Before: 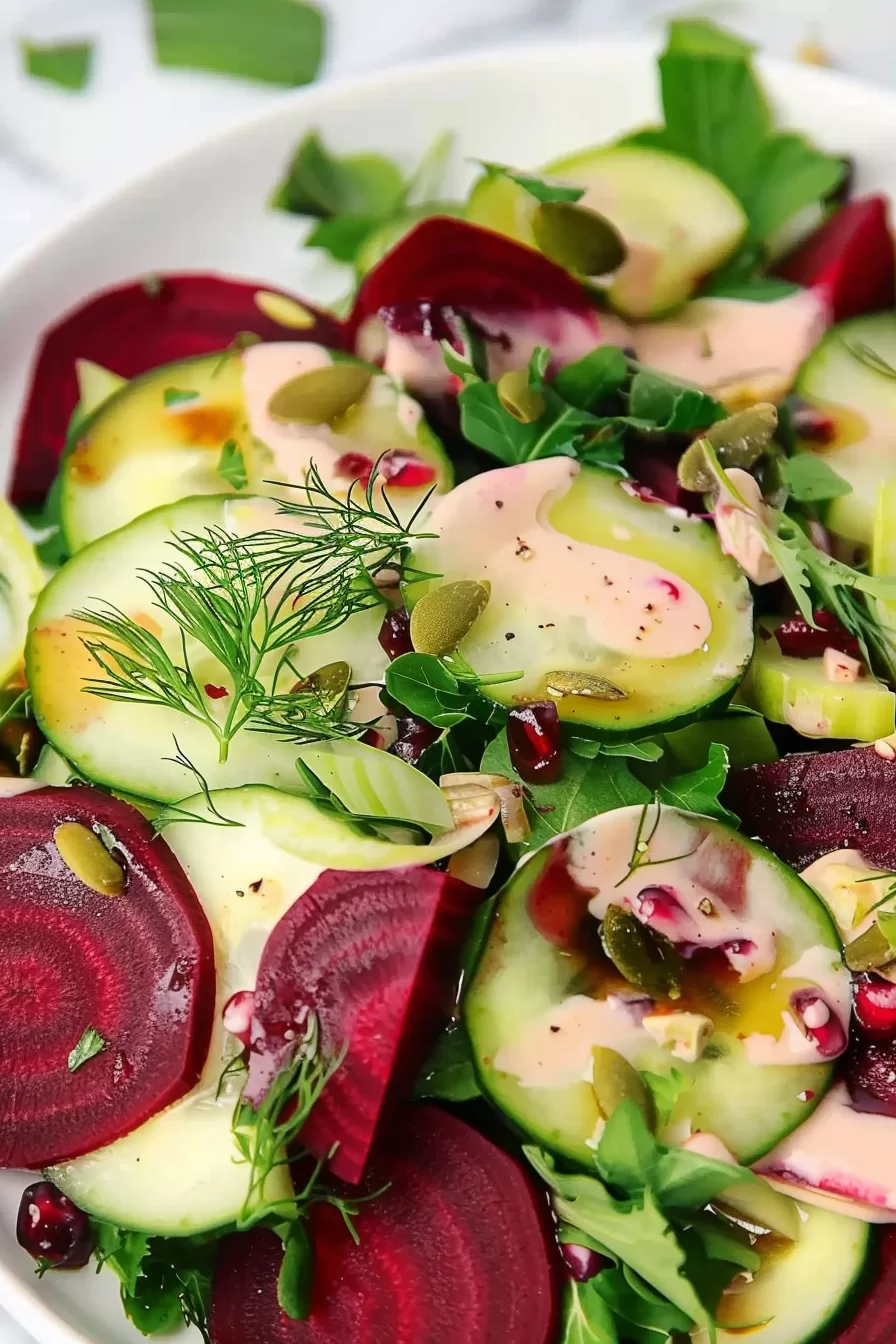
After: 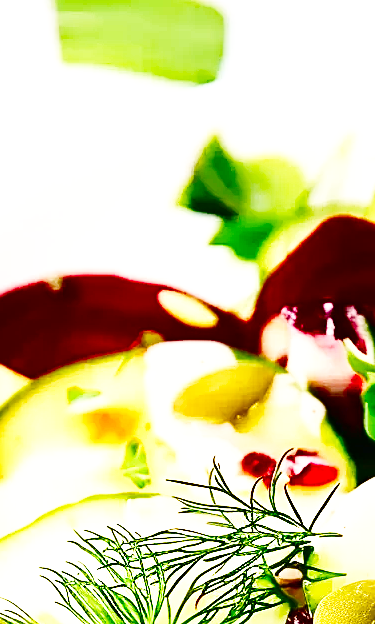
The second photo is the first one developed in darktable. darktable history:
crop and rotate: left 10.913%, top 0.106%, right 47.174%, bottom 53.401%
base curve: curves: ch0 [(0, 0.003) (0.001, 0.002) (0.006, 0.004) (0.02, 0.022) (0.048, 0.086) (0.094, 0.234) (0.162, 0.431) (0.258, 0.629) (0.385, 0.8) (0.548, 0.918) (0.751, 0.988) (1, 1)], preserve colors none
tone equalizer: luminance estimator HSV value / RGB max
exposure: black level correction -0.005, exposure 0.629 EV, compensate highlight preservation false
shadows and highlights: radius 330.87, shadows 53.76, highlights -98.35, compress 94.47%, soften with gaussian
sharpen: radius 2.503, amount 0.323
color balance rgb: highlights gain › chroma 1.618%, highlights gain › hue 55.36°, perceptual saturation grading › global saturation 20%, perceptual saturation grading › highlights -25.127%, perceptual saturation grading › shadows 49.769%, global vibrance 10.449%, saturation formula JzAzBz (2021)
contrast brightness saturation: contrast 0.189, brightness -0.224, saturation 0.106
